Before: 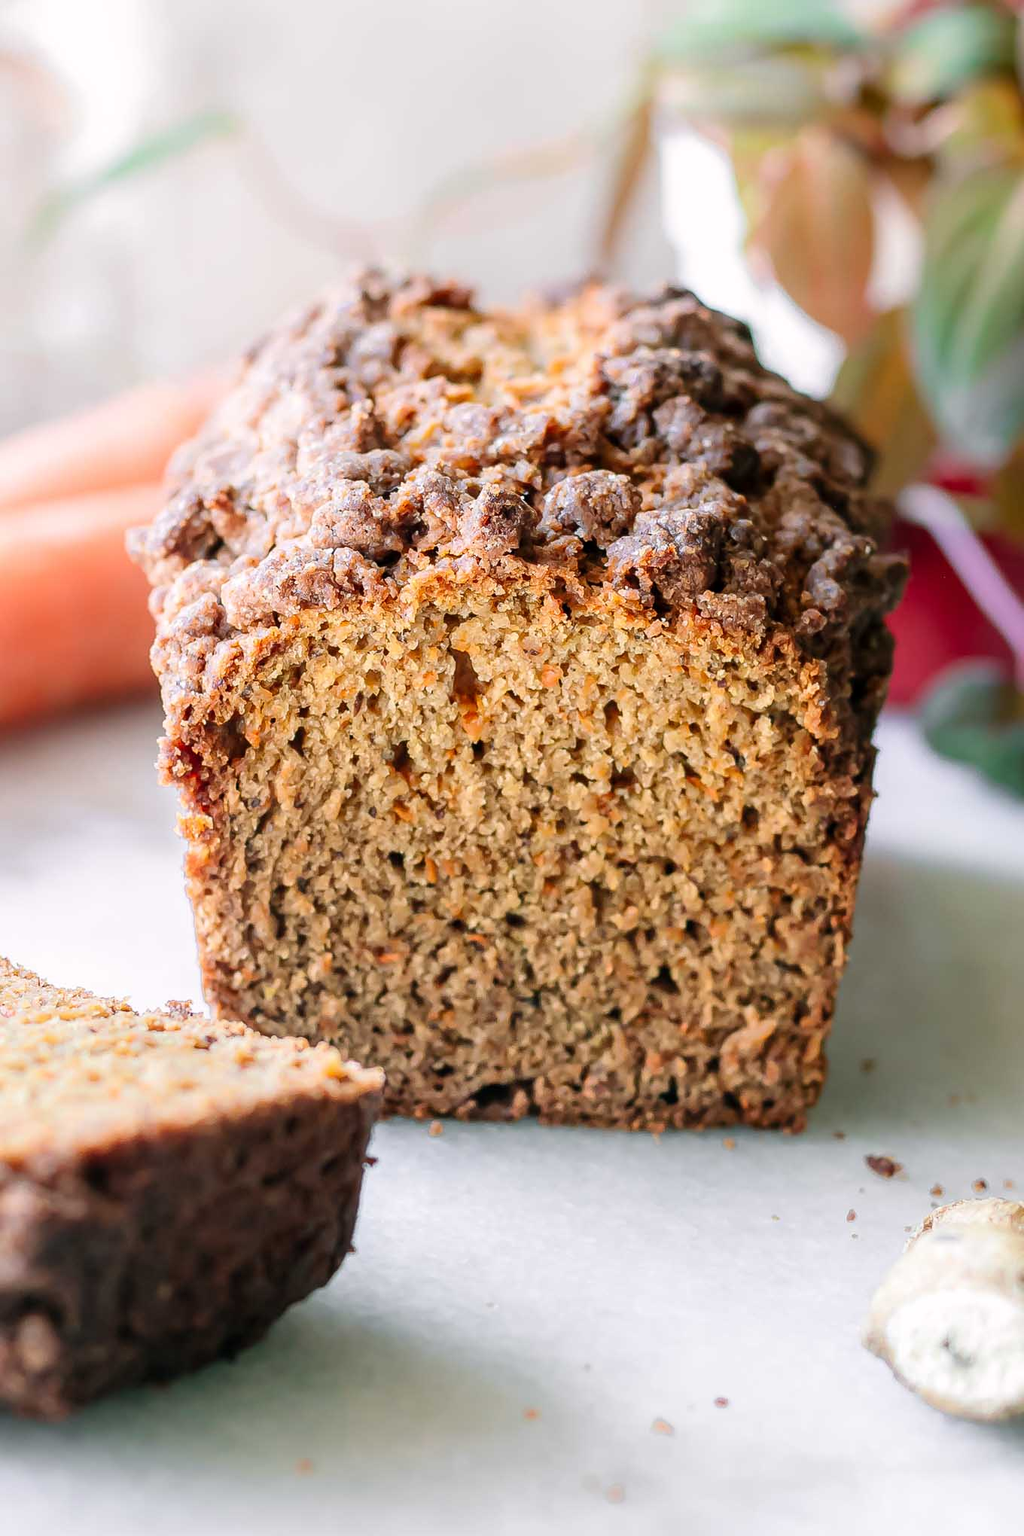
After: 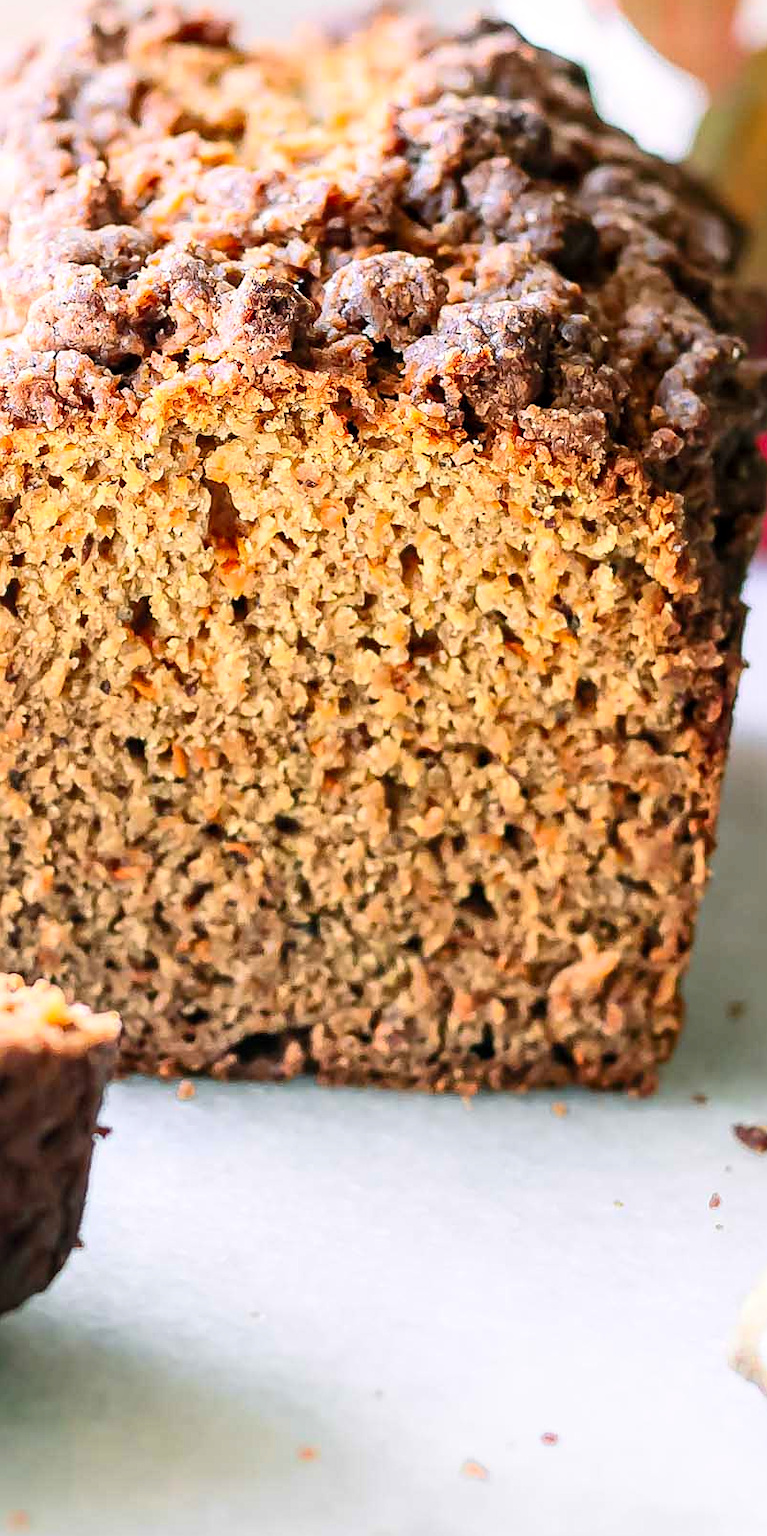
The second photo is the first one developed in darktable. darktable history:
crop and rotate: left 28.348%, top 17.778%, right 12.819%, bottom 3.684%
sharpen: amount 0.215
levels: black 3.79%
contrast brightness saturation: contrast 0.203, brightness 0.163, saturation 0.228
local contrast: mode bilateral grid, contrast 29, coarseness 17, detail 115%, midtone range 0.2
base curve: curves: ch0 [(0, 0) (0.303, 0.277) (1, 1)], preserve colors none
